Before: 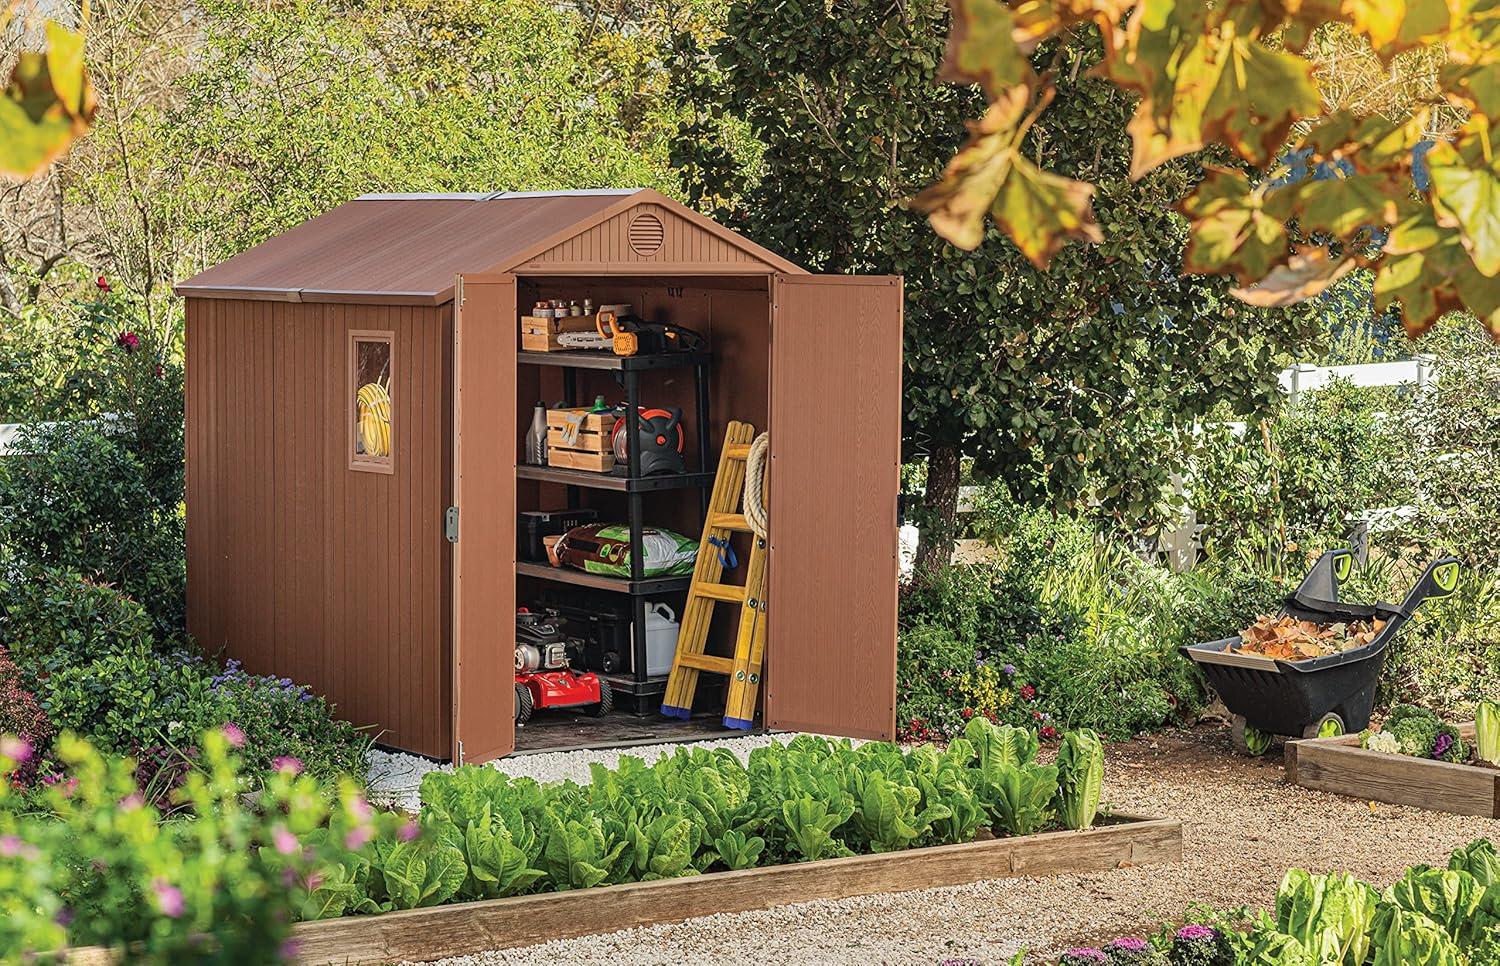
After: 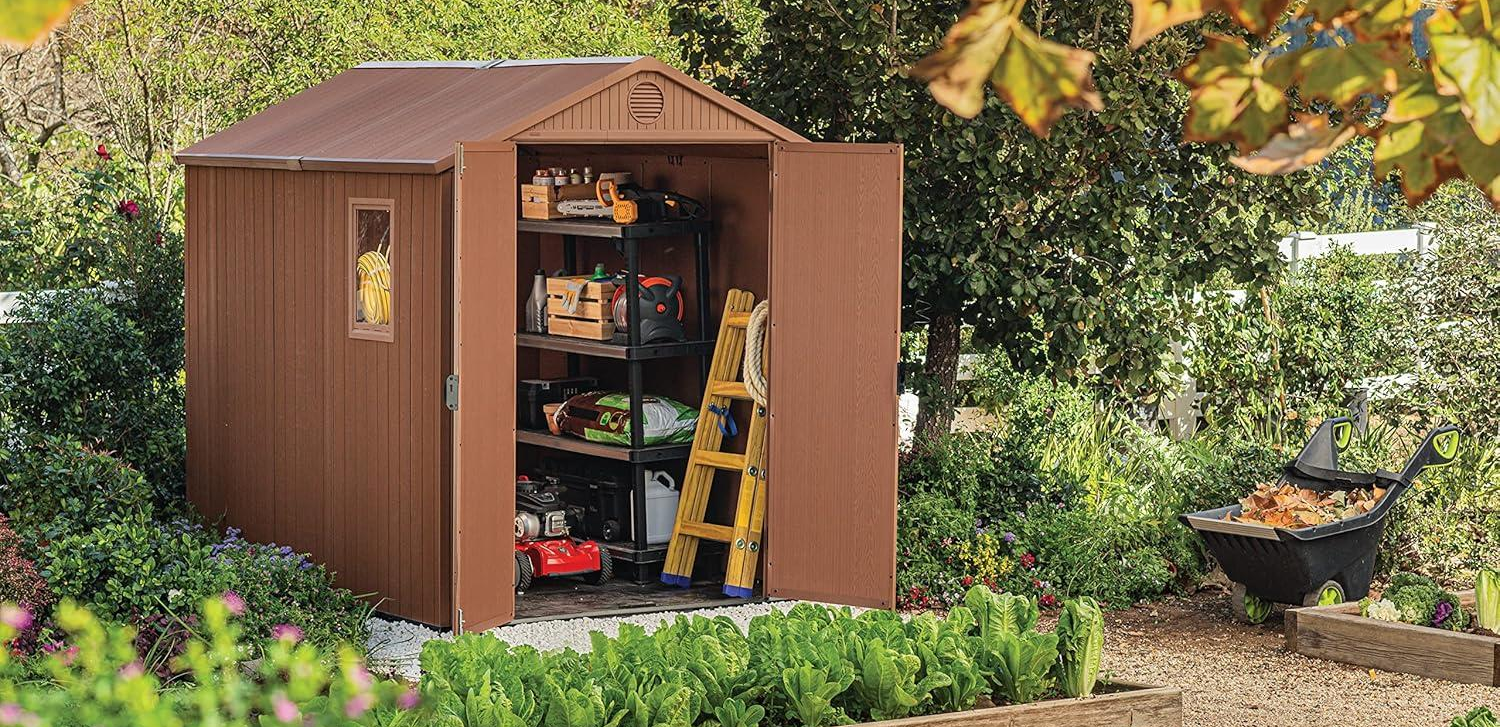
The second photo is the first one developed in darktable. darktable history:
crop: top 13.709%, bottom 10.934%
